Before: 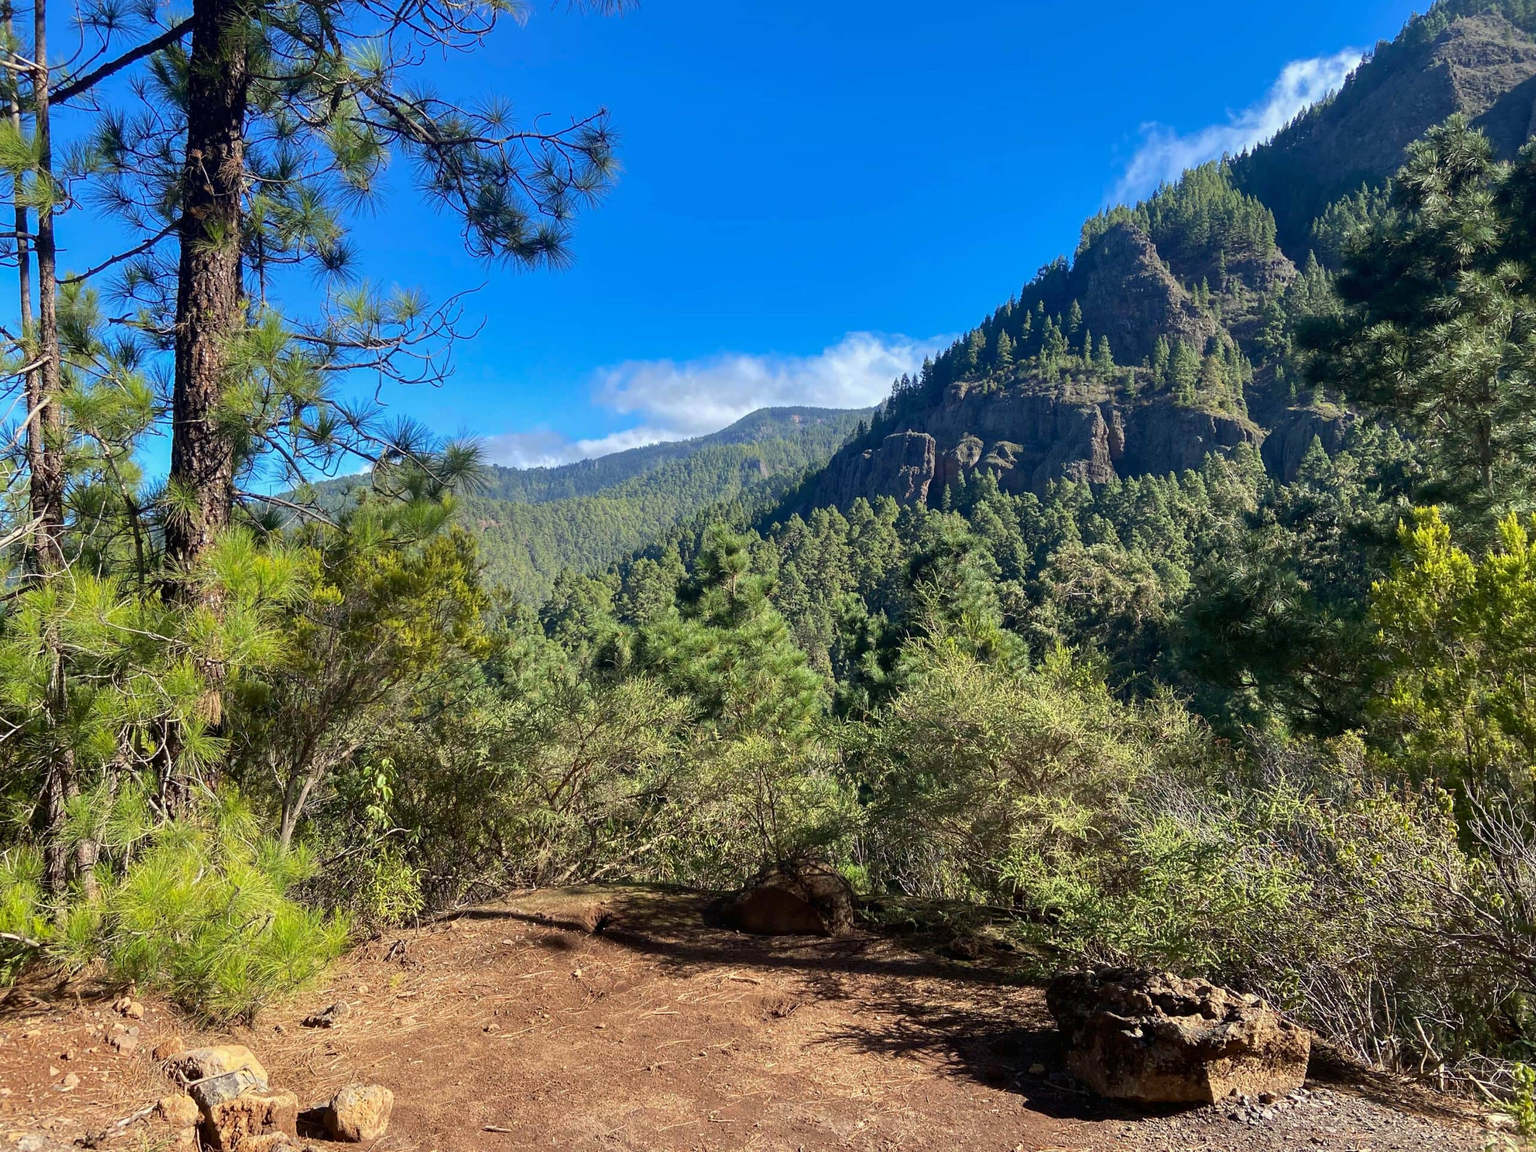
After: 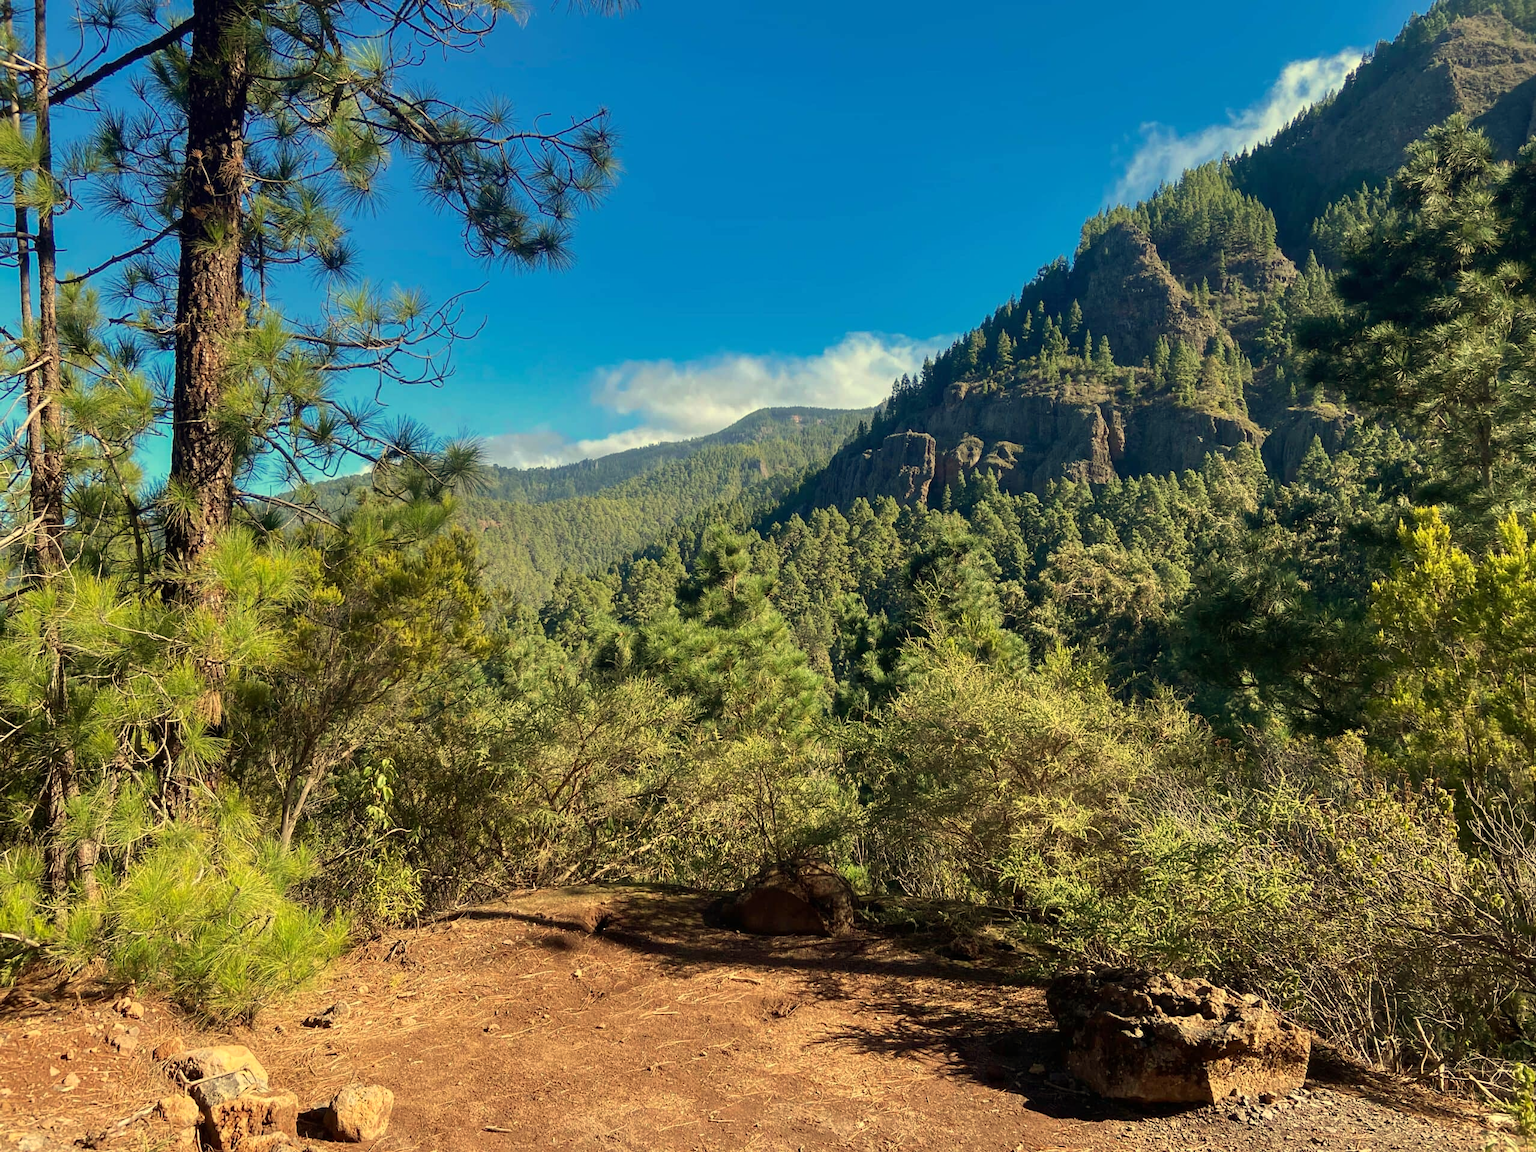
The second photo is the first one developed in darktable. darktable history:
white balance: red 1.08, blue 0.791
tone equalizer: on, module defaults
